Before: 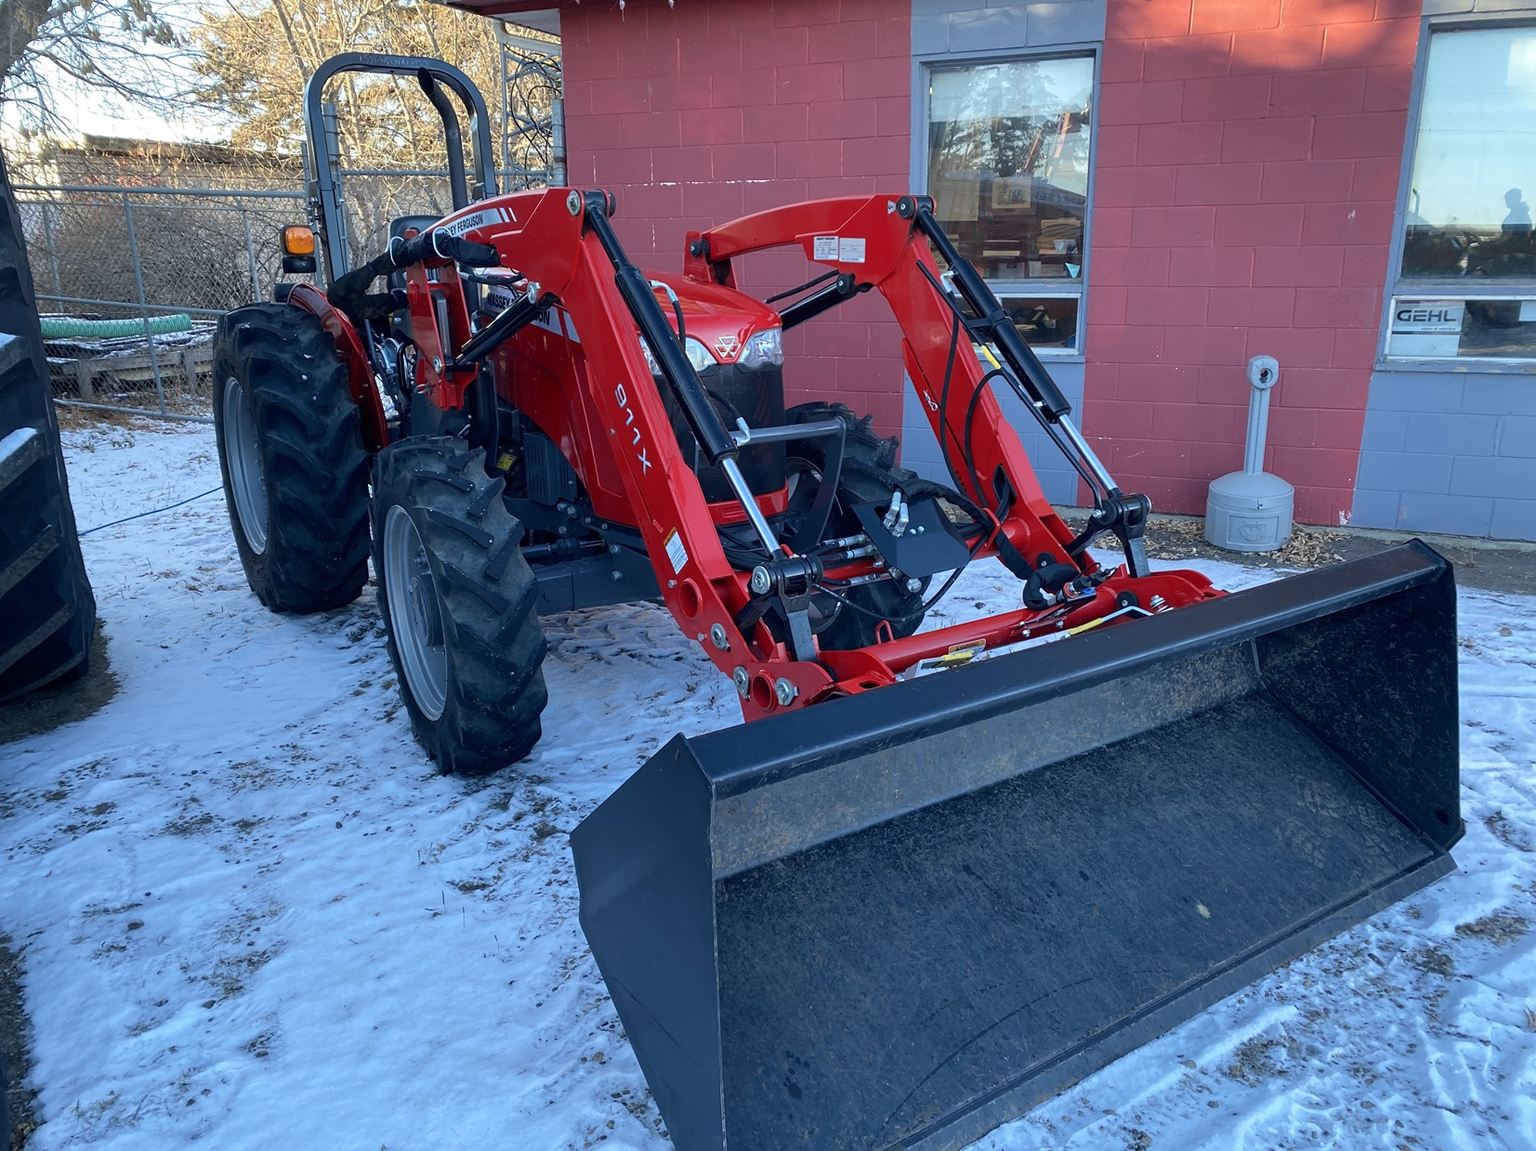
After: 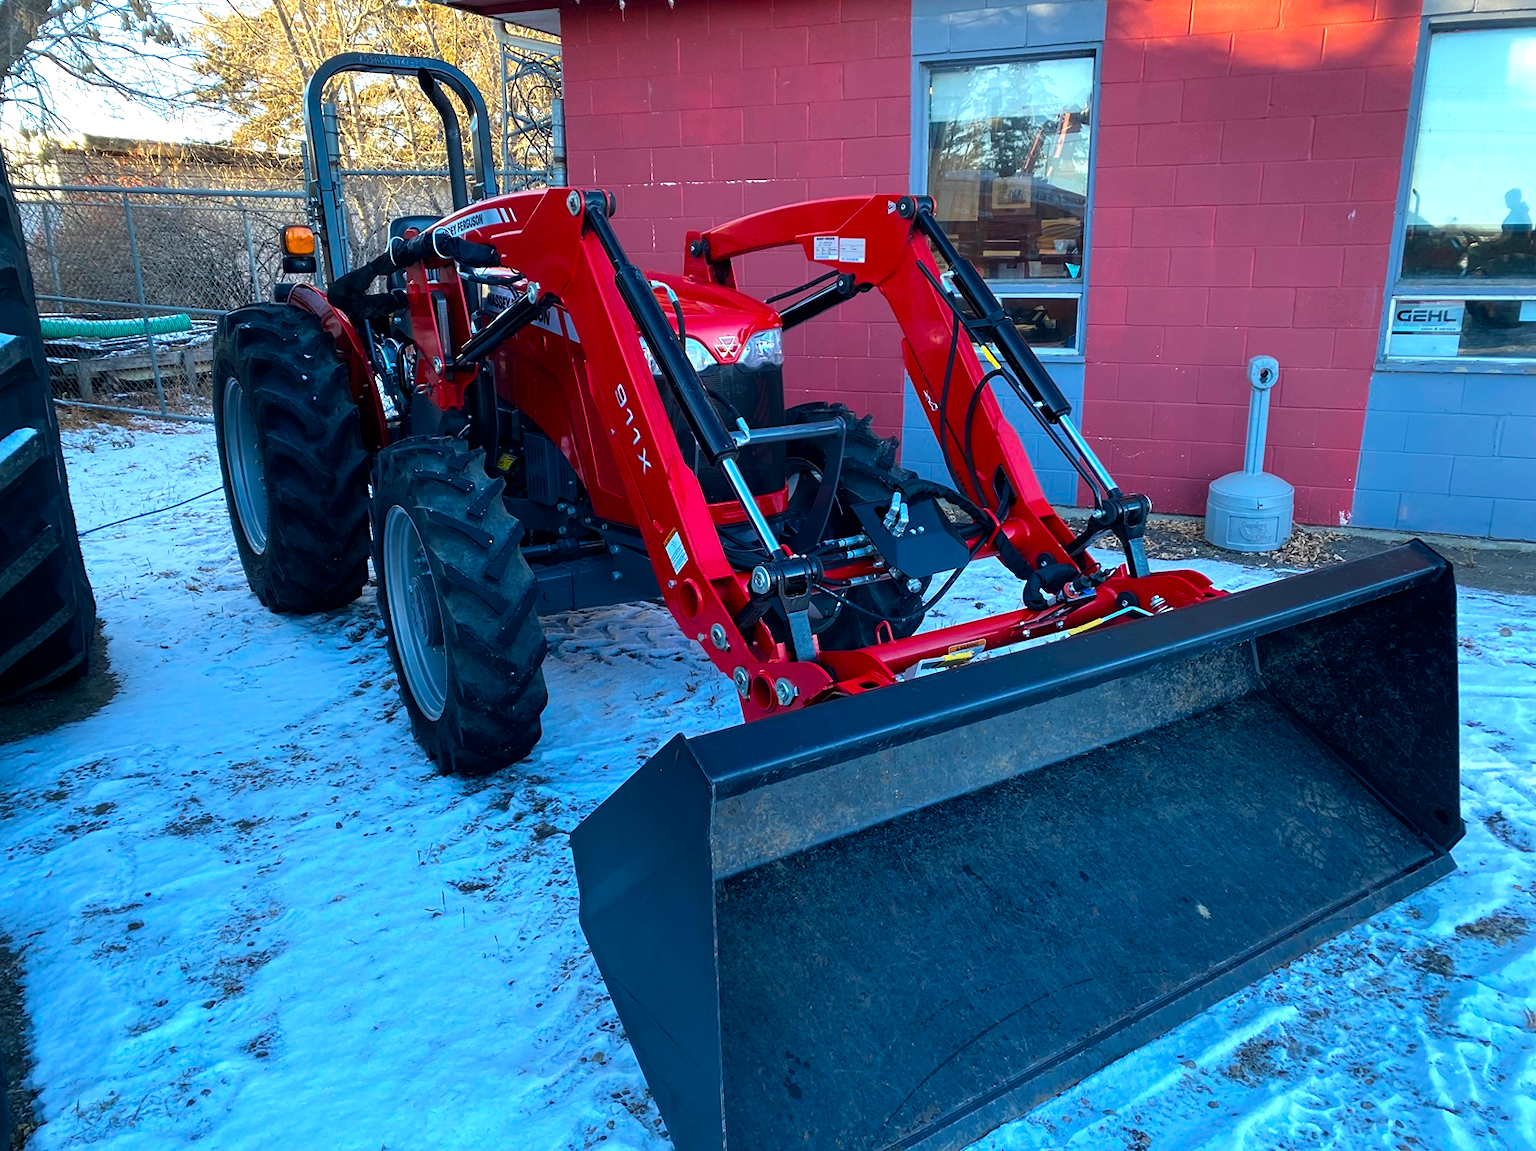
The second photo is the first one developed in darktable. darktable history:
color balance rgb: perceptual saturation grading › global saturation 24.932%, global vibrance 25.024%, contrast 19.969%
